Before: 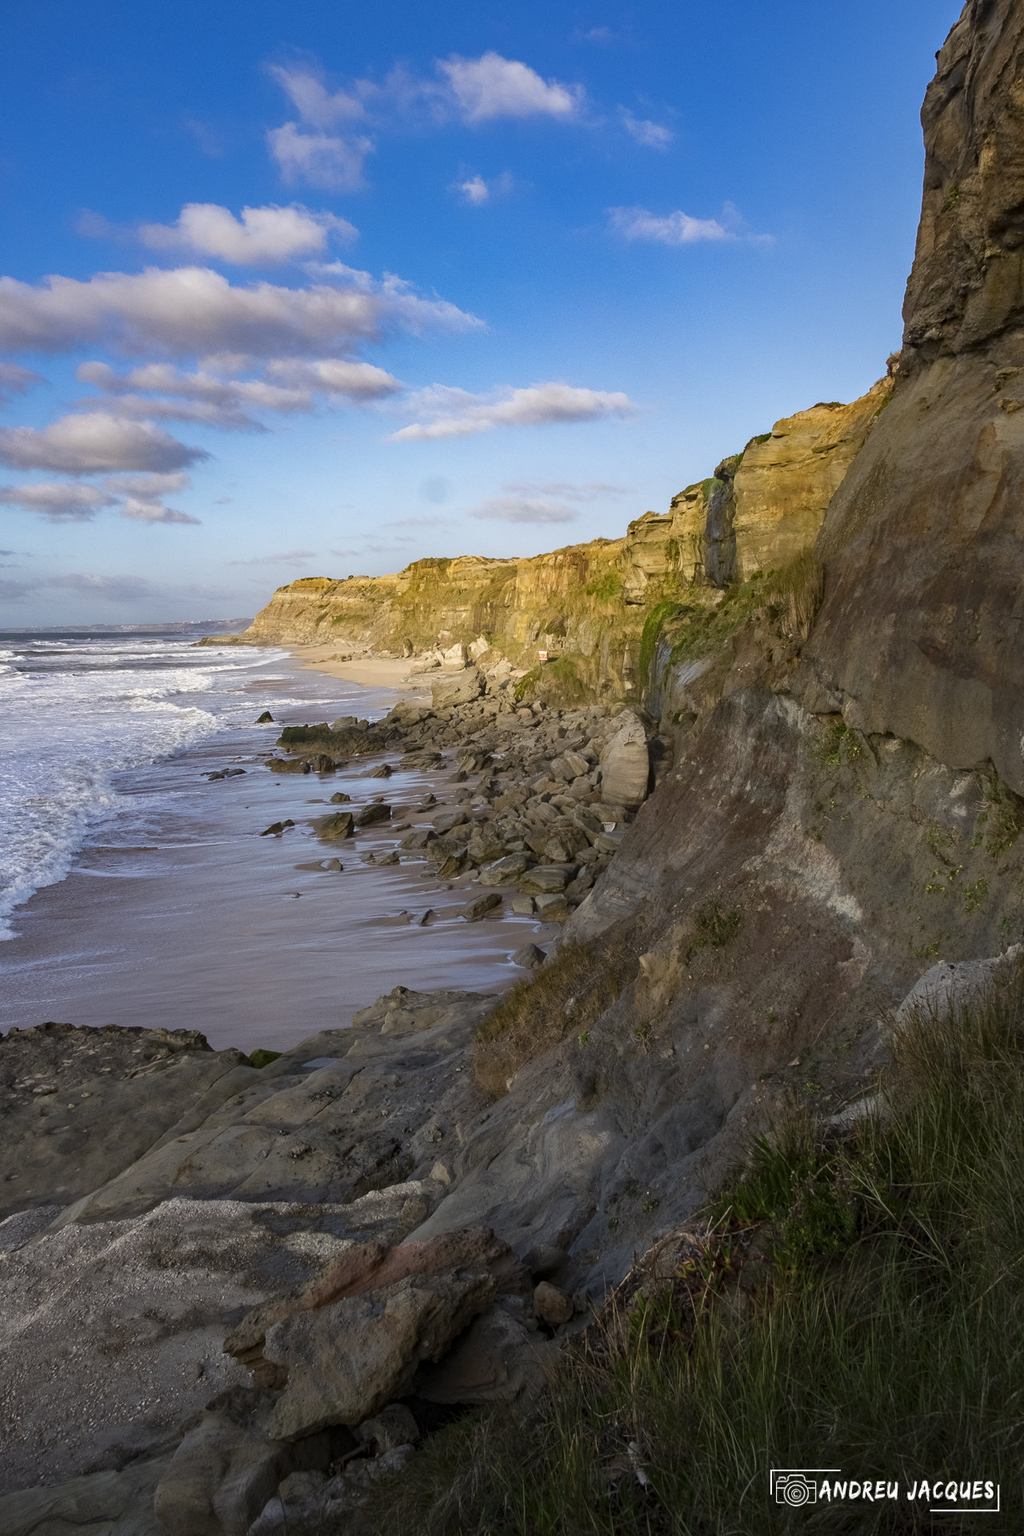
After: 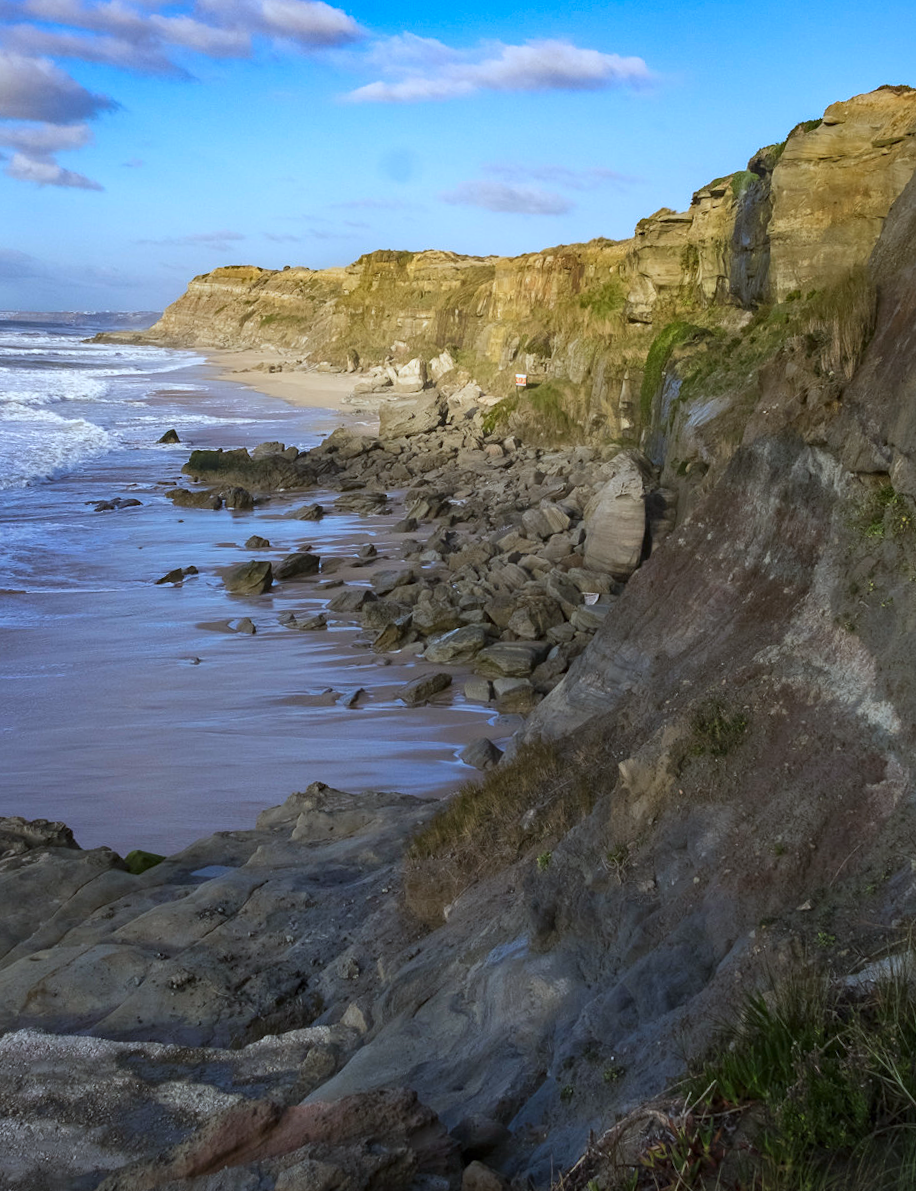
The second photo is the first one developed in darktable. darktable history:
color calibration: illuminant custom, x 0.368, y 0.373, temperature 4330.32 K
crop and rotate: angle -3.37°, left 9.79%, top 20.73%, right 12.42%, bottom 11.82%
color zones: curves: ch1 [(0.25, 0.5) (0.747, 0.71)]
